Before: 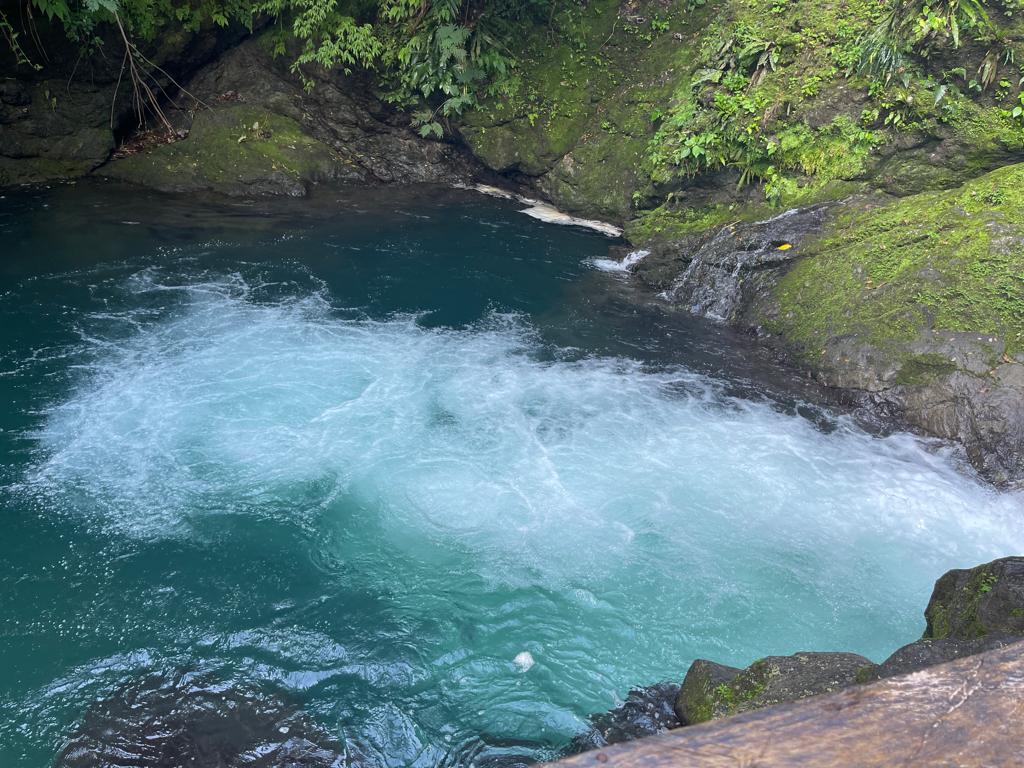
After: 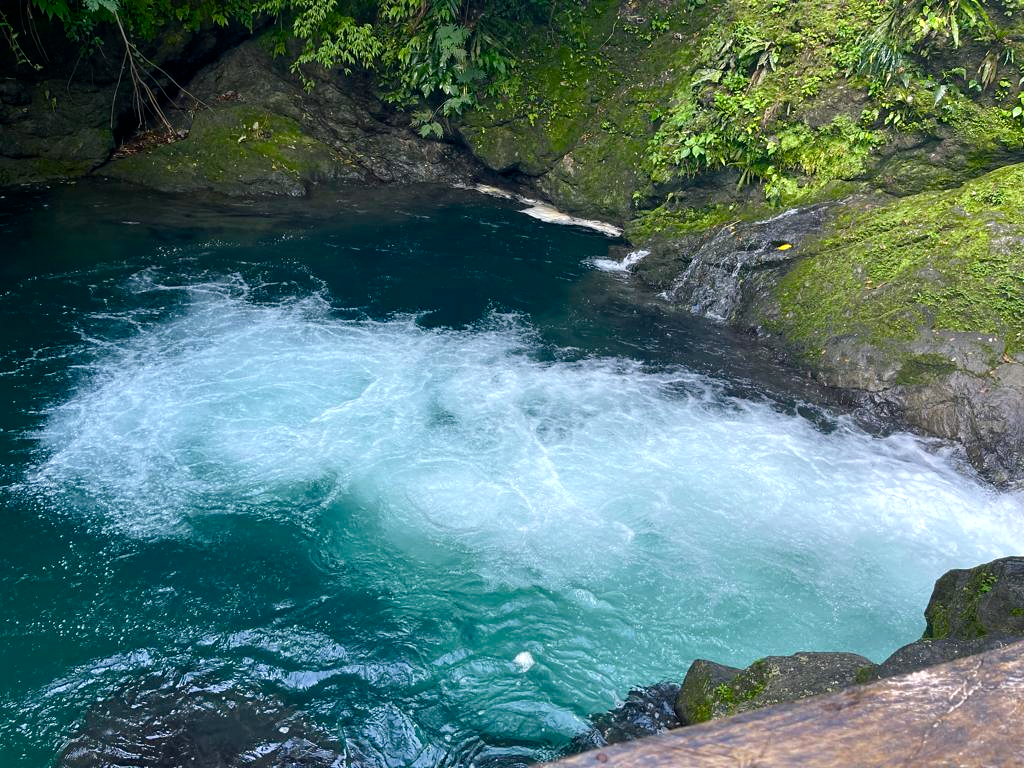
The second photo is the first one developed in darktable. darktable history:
color balance rgb: shadows lift › chroma 2.06%, shadows lift › hue 185.45°, power › chroma 0.235%, power › hue 62.08°, perceptual saturation grading › global saturation 20%, perceptual saturation grading › highlights -25.56%, perceptual saturation grading › shadows 25.473%, global vibrance 9.865%, contrast 14.81%, saturation formula JzAzBz (2021)
